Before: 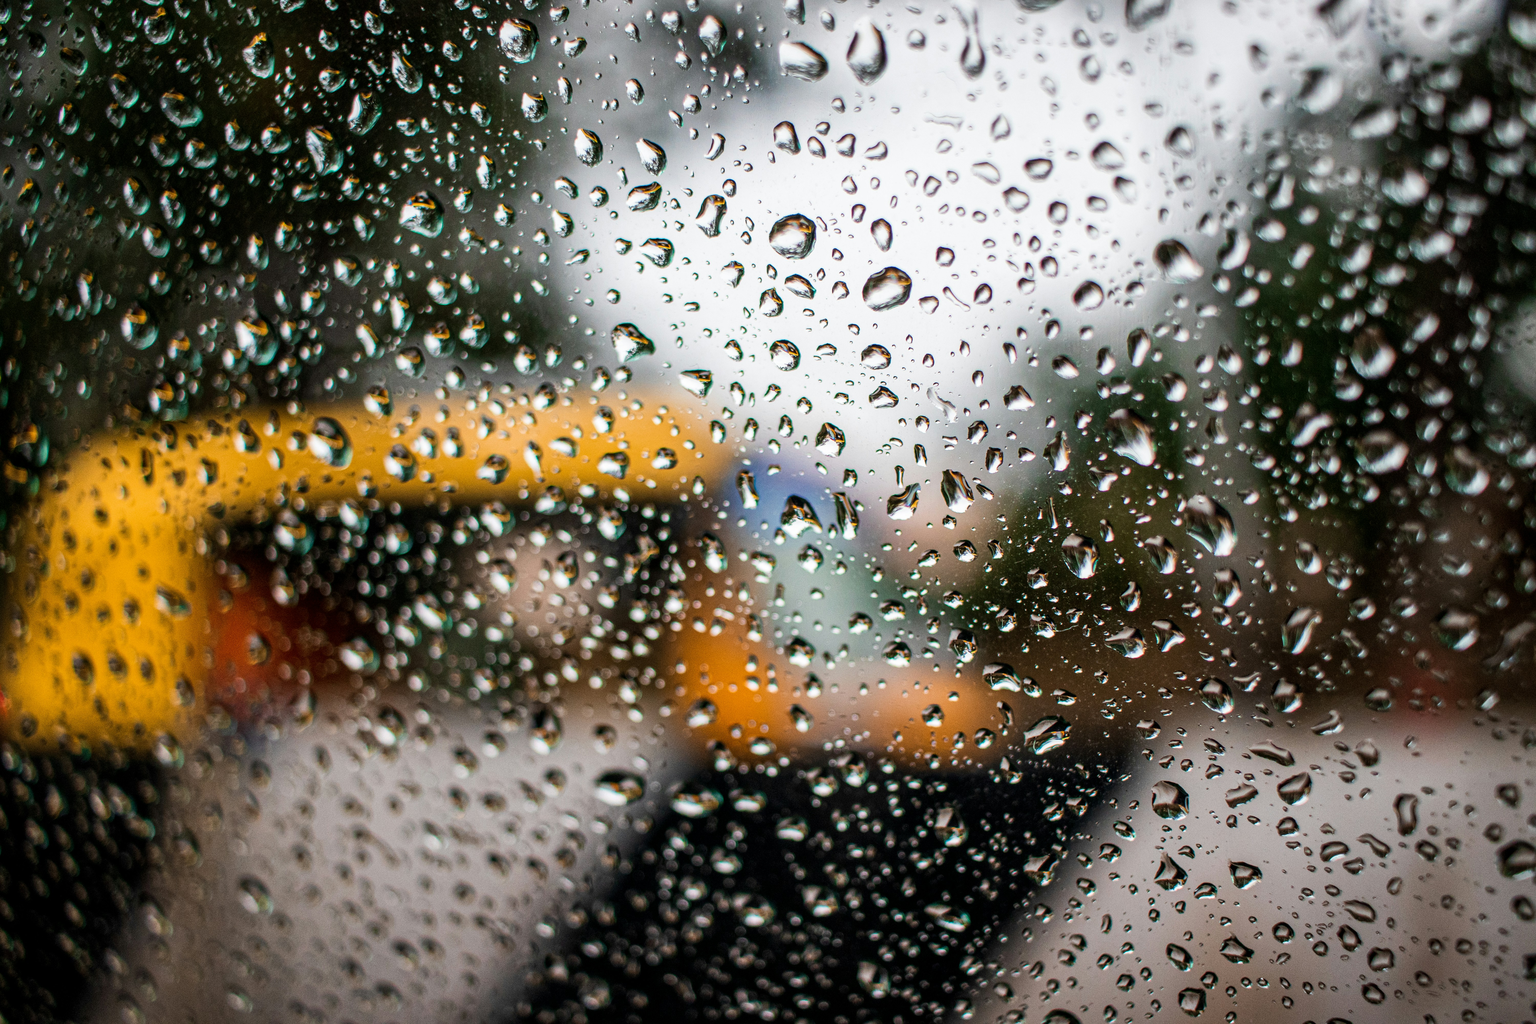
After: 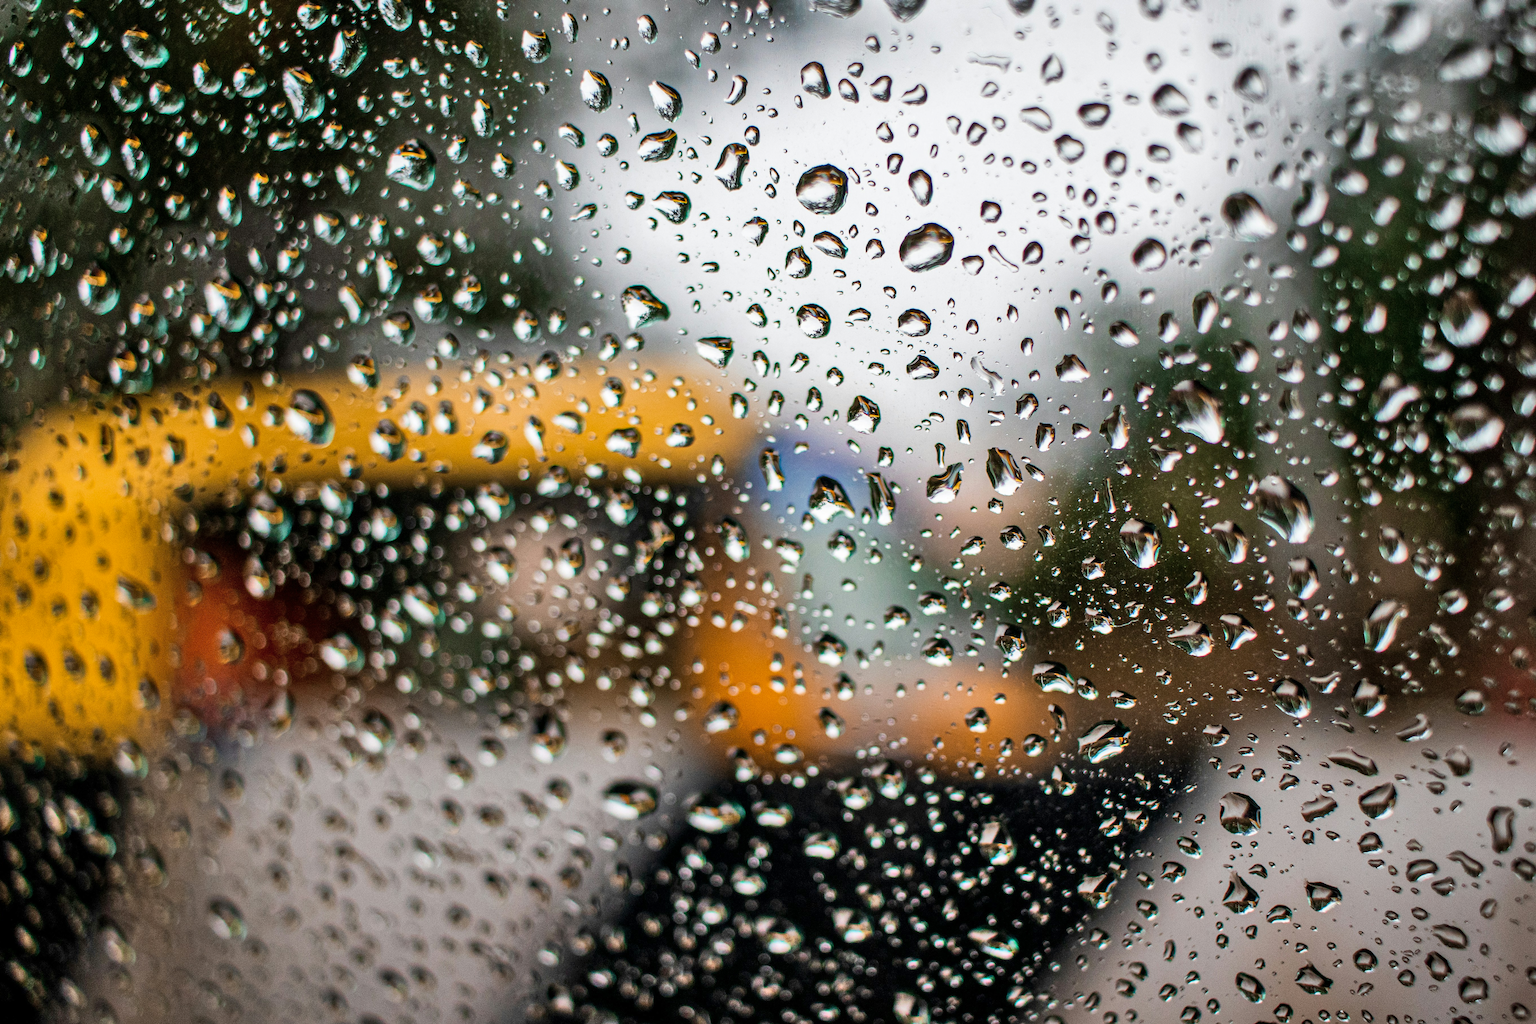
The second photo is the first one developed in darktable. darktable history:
shadows and highlights: shadows 49, highlights -41, soften with gaussian
crop: left 3.305%, top 6.436%, right 6.389%, bottom 3.258%
